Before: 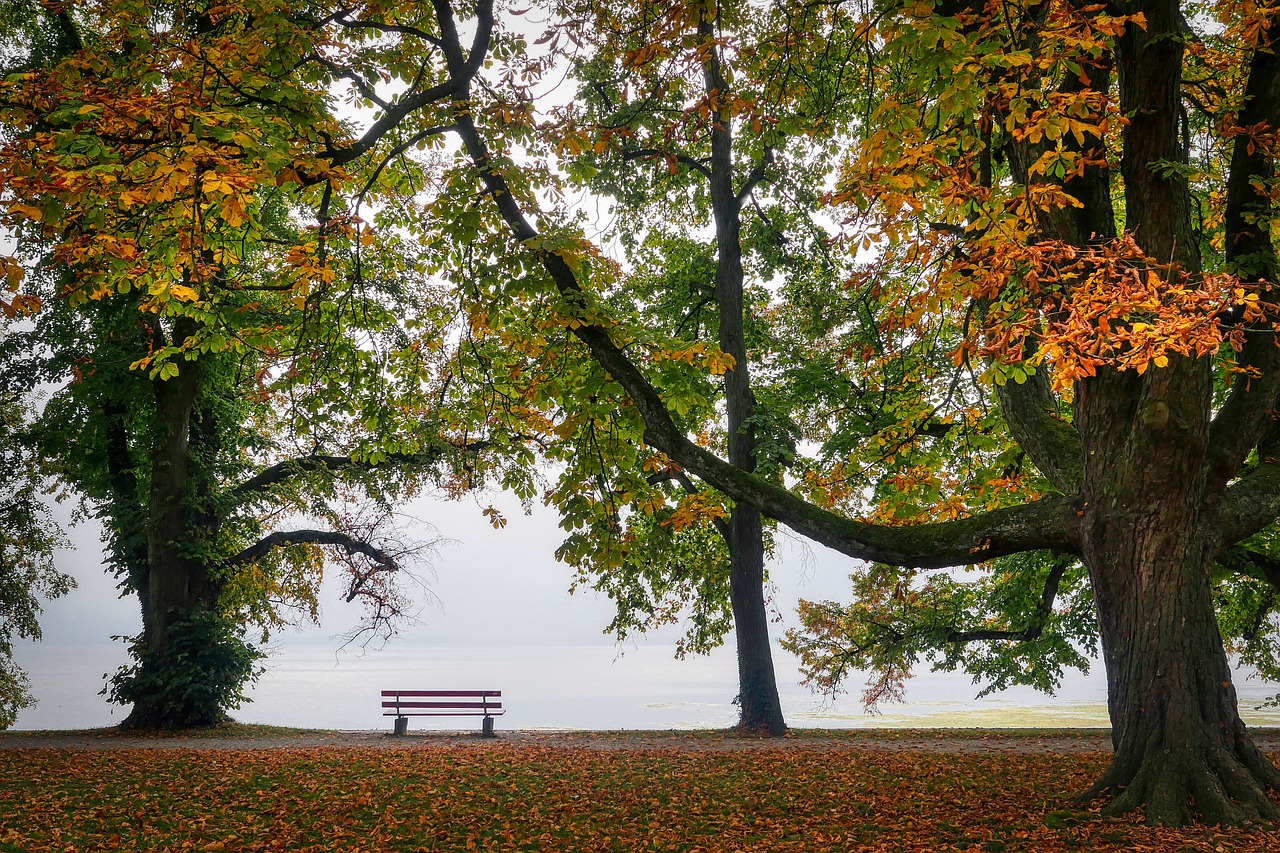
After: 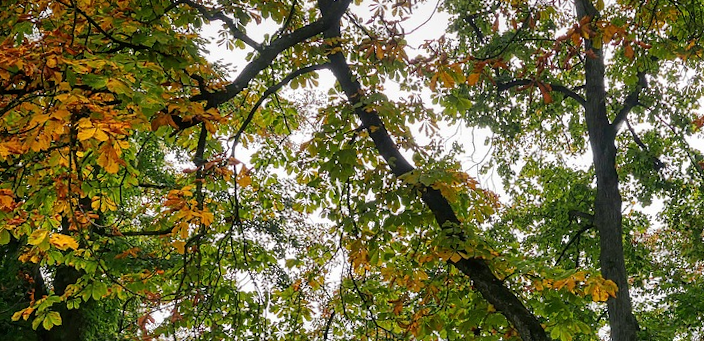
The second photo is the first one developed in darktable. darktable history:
crop: left 10.121%, top 10.631%, right 36.218%, bottom 51.526%
white balance: emerald 1
rotate and perspective: rotation -2.29°, automatic cropping off
